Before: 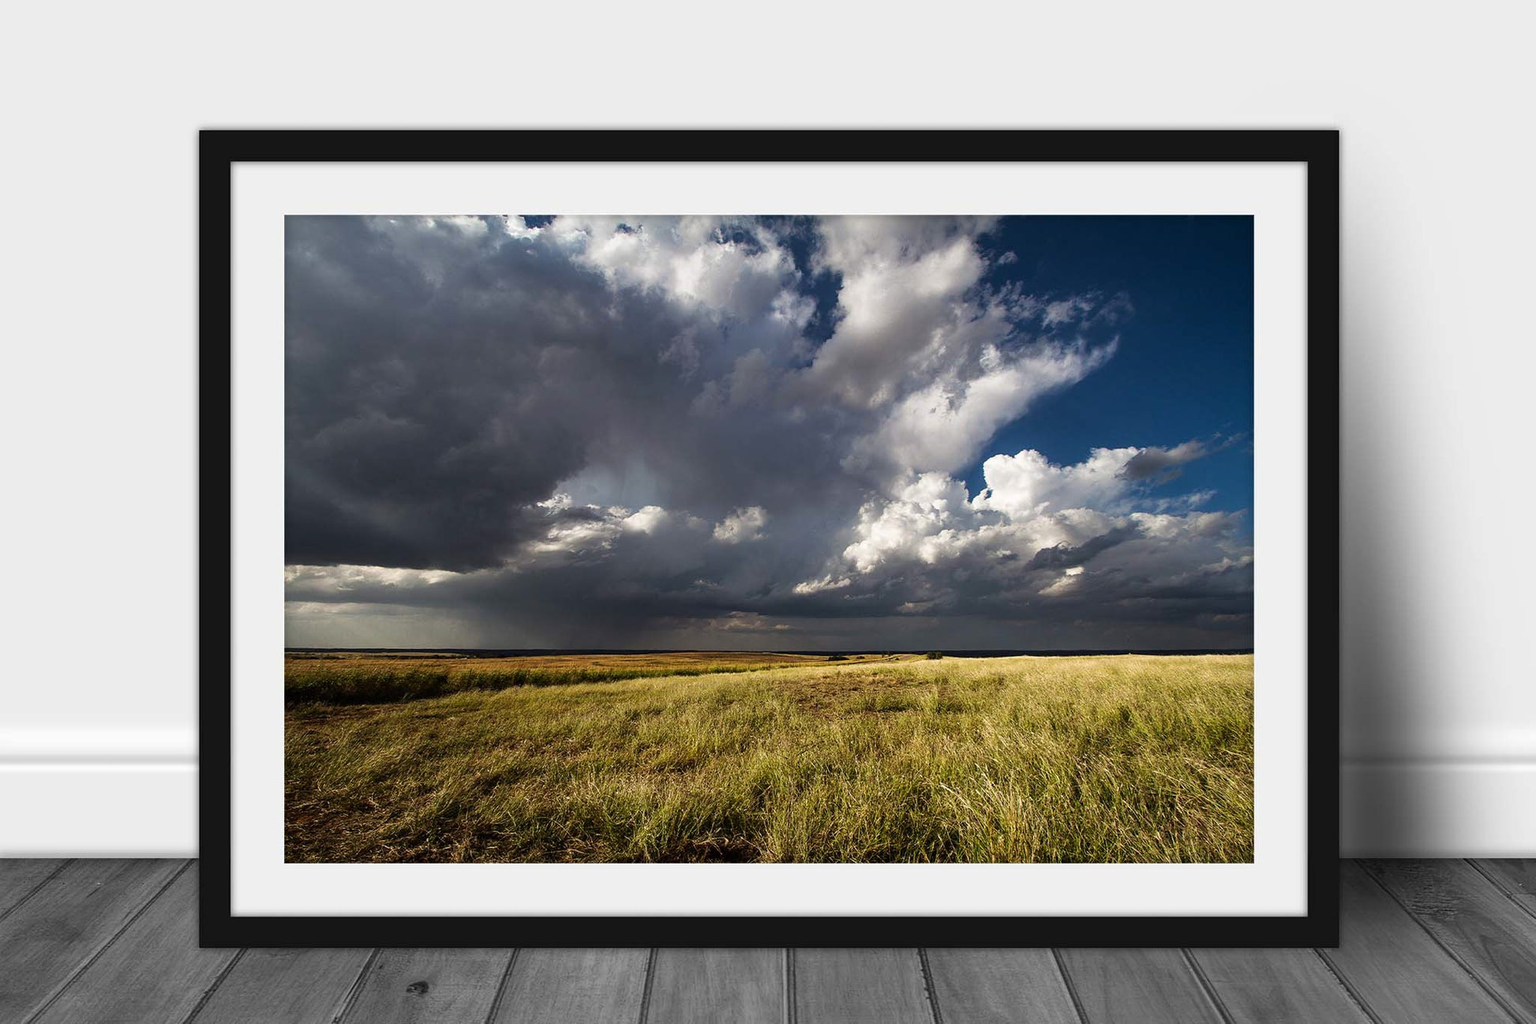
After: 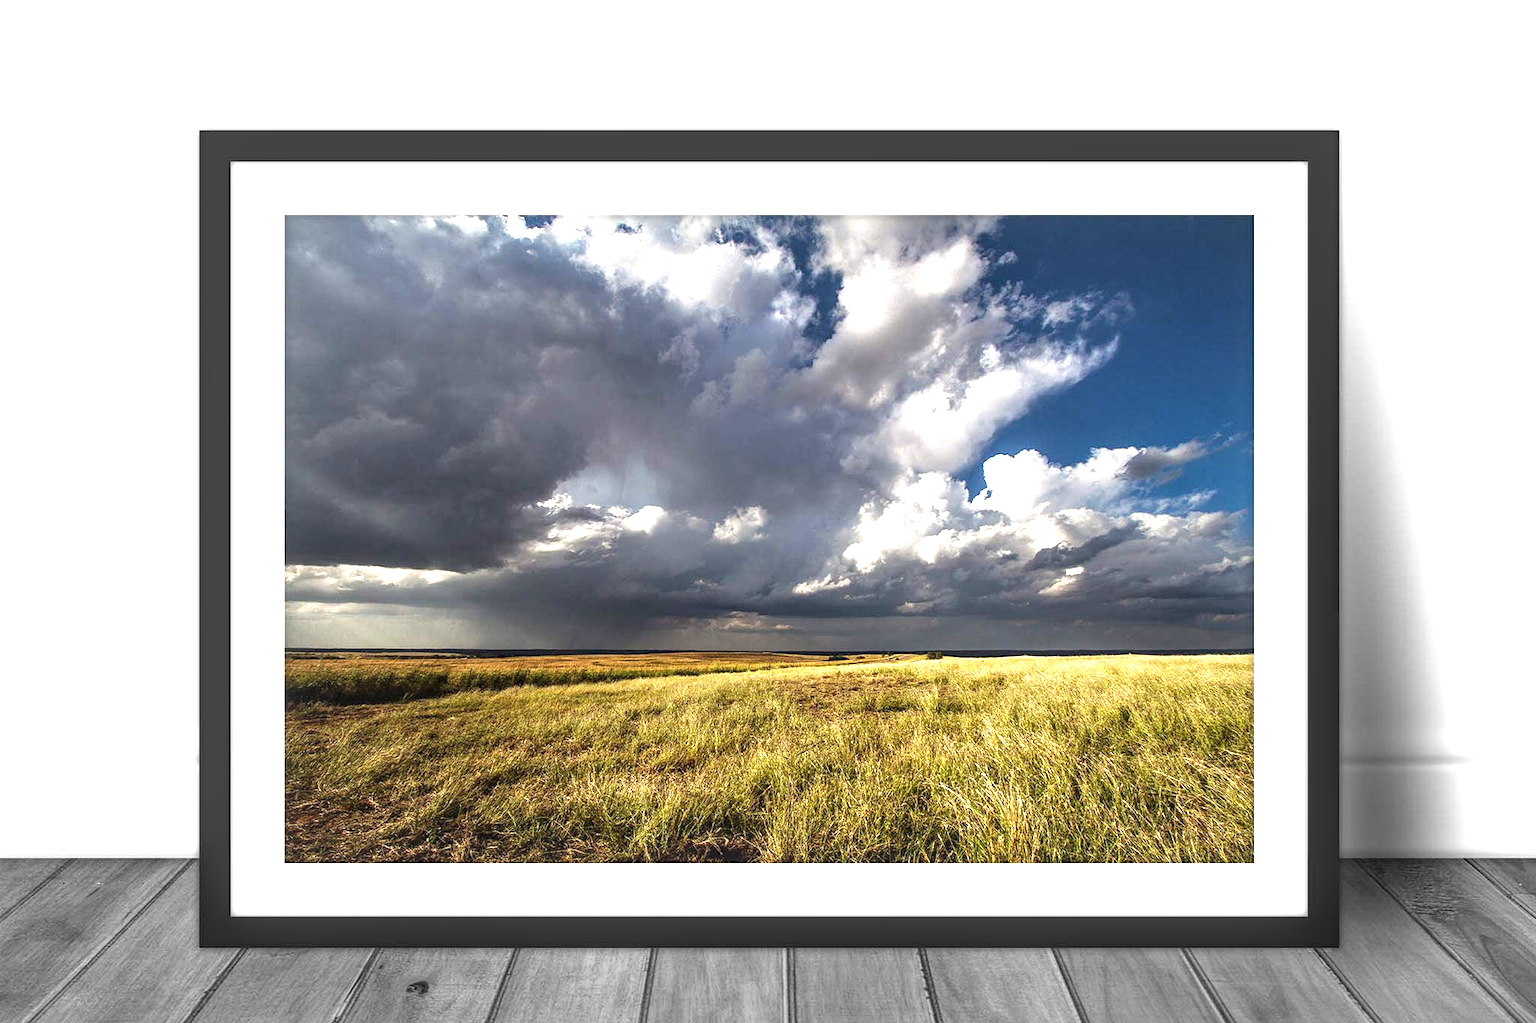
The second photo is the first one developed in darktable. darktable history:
local contrast: on, module defaults
exposure: black level correction 0, exposure 0.95 EV, compensate exposure bias true, compensate highlight preservation false
